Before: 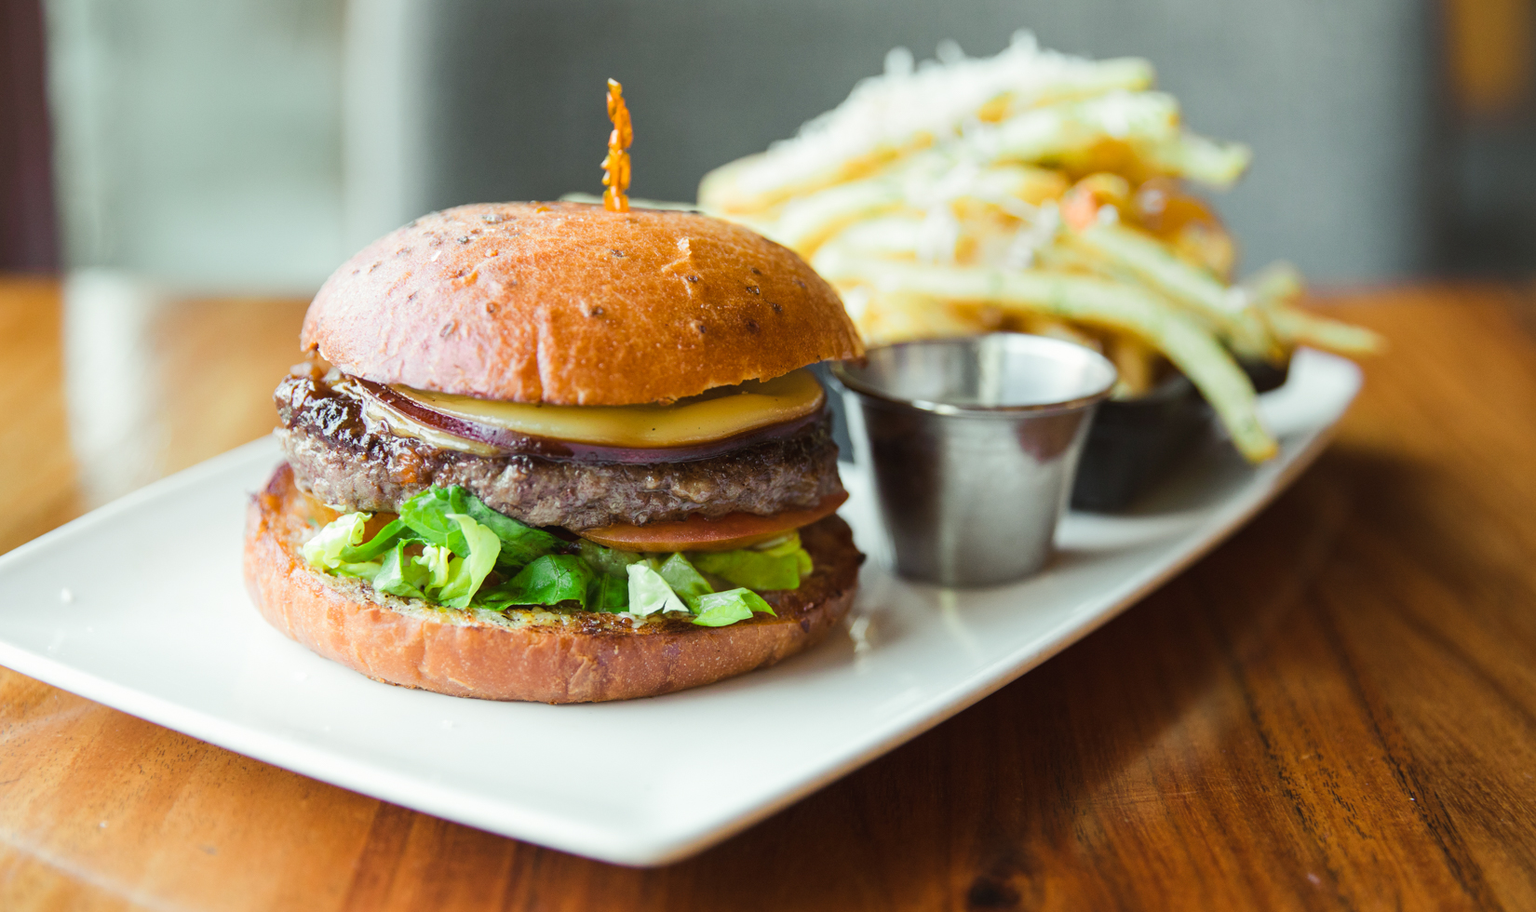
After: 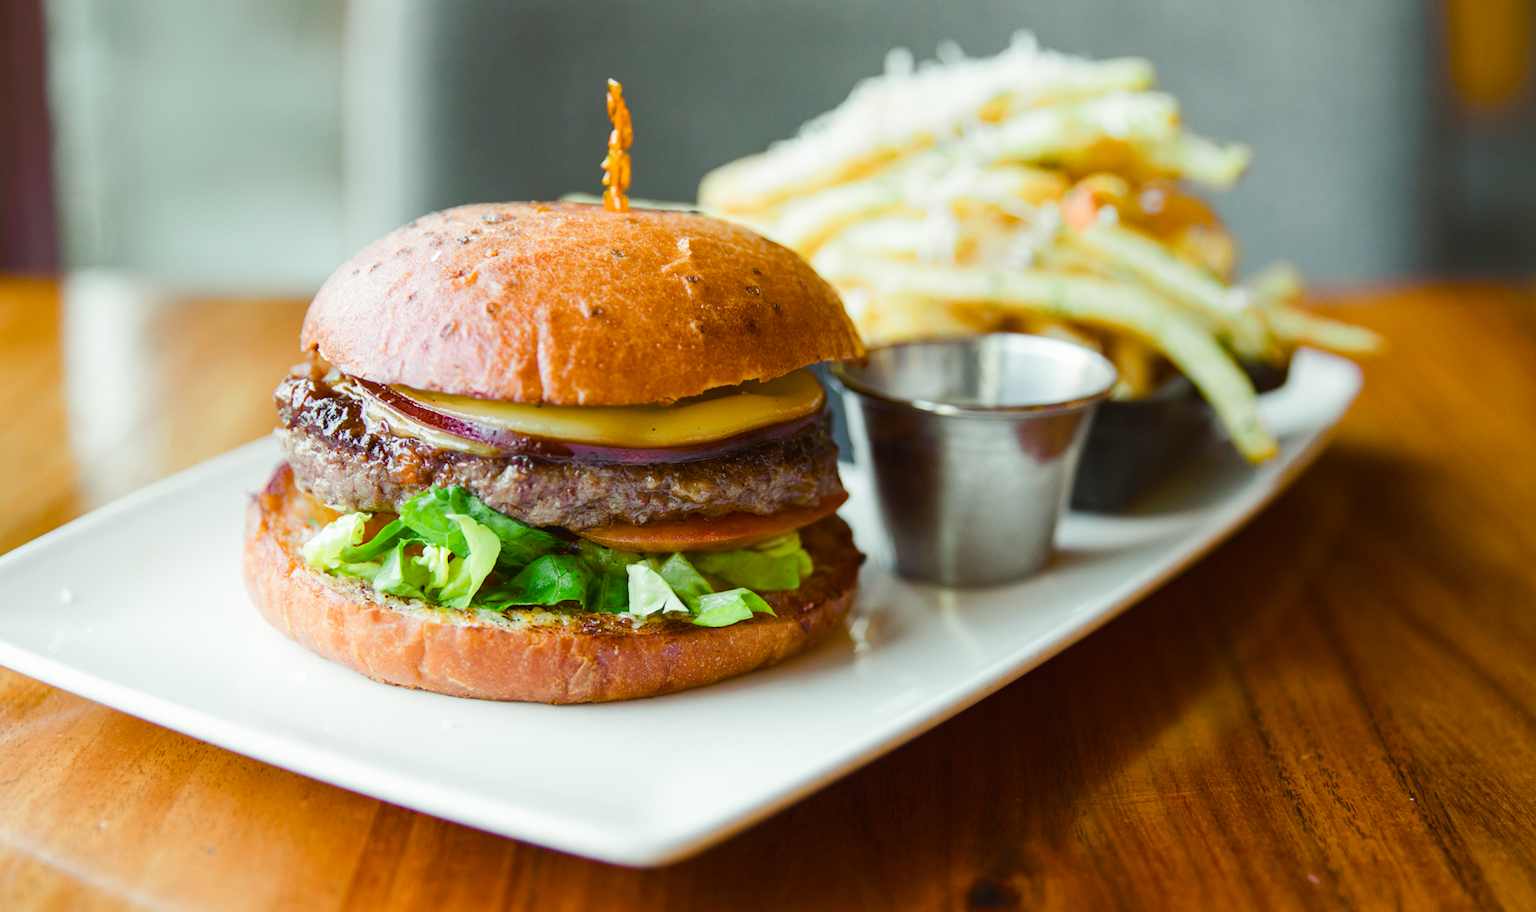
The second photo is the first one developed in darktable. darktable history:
color balance rgb: linear chroma grading › mid-tones 7.825%, perceptual saturation grading › global saturation 20%, perceptual saturation grading › highlights -24.962%, perceptual saturation grading › shadows 50.039%
